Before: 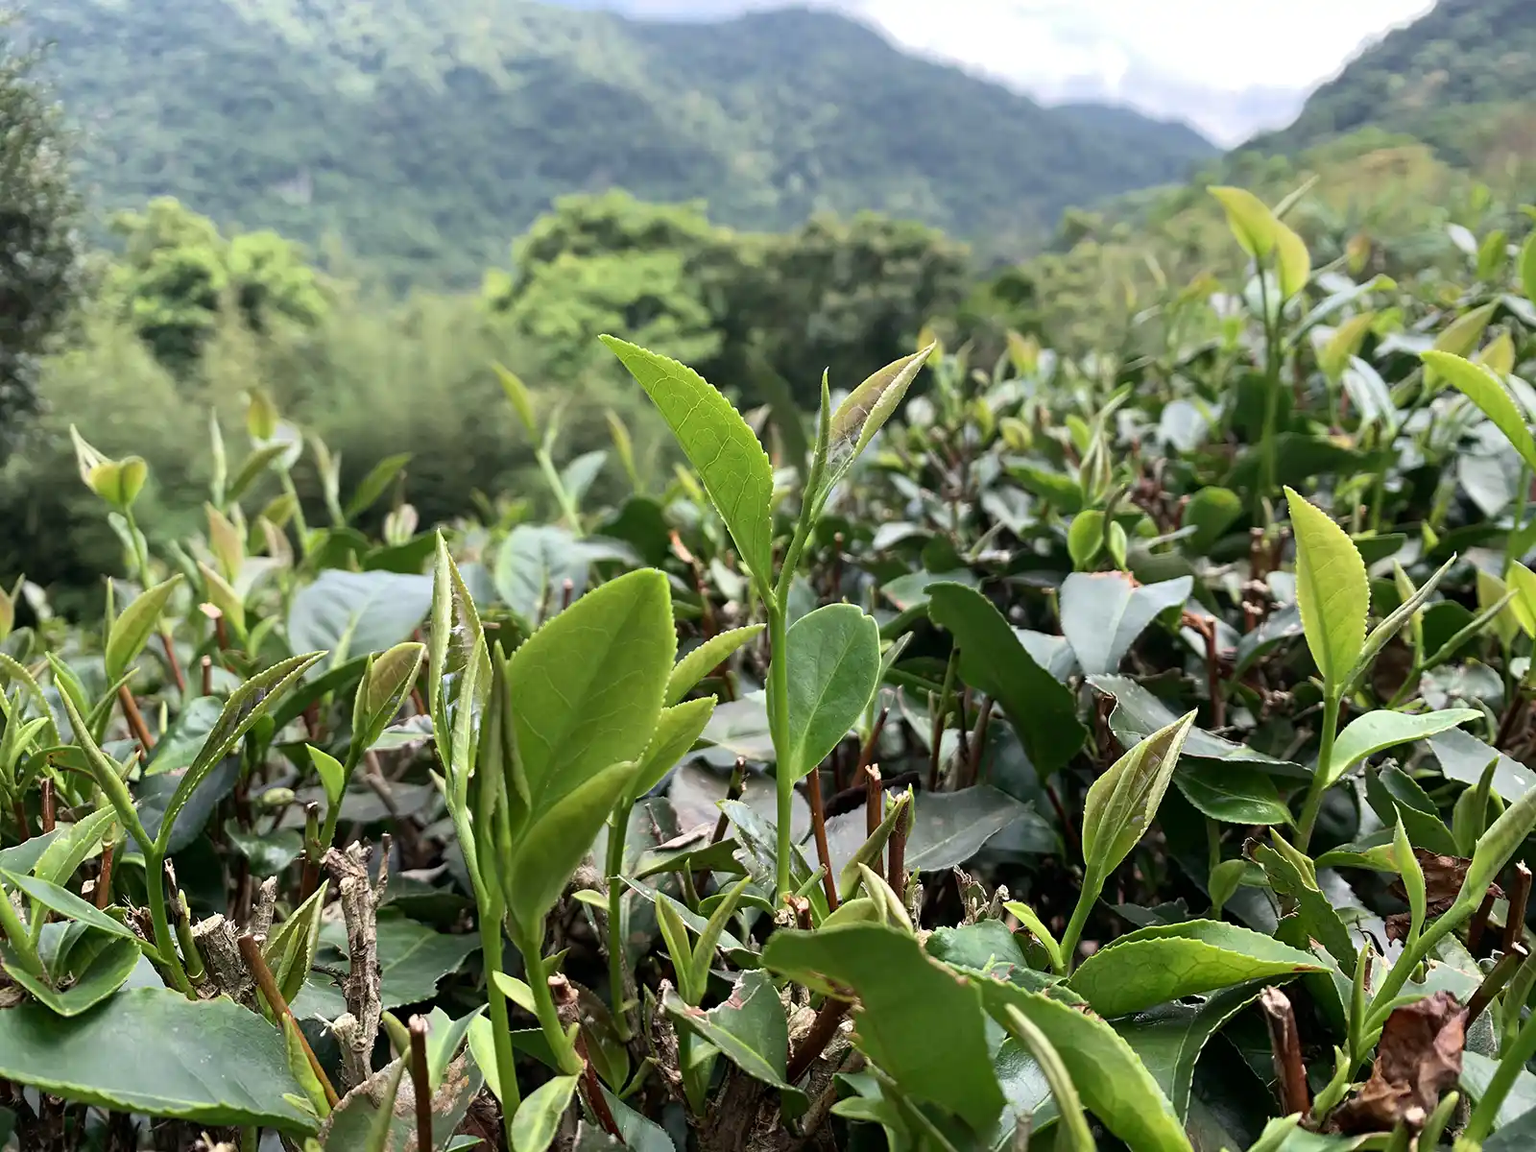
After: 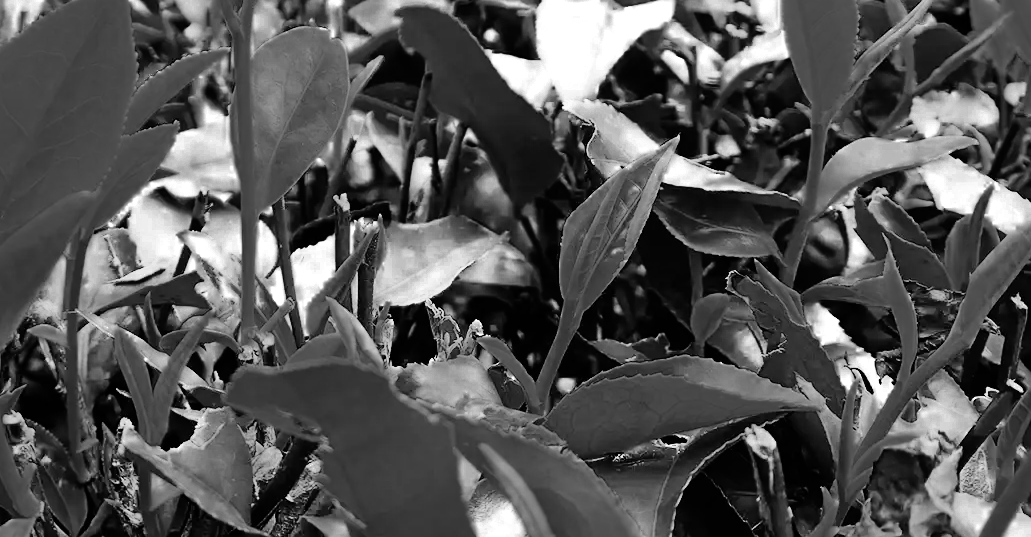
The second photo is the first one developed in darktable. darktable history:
exposure: black level correction 0, exposure 0.6 EV, compensate exposure bias true, compensate highlight preservation false
rgb curve: curves: ch0 [(0, 0) (0.21, 0.15) (0.24, 0.21) (0.5, 0.75) (0.75, 0.96) (0.89, 0.99) (1, 1)]; ch1 [(0, 0.02) (0.21, 0.13) (0.25, 0.2) (0.5, 0.67) (0.75, 0.9) (0.89, 0.97) (1, 1)]; ch2 [(0, 0.02) (0.21, 0.13) (0.25, 0.2) (0.5, 0.67) (0.75, 0.9) (0.89, 0.97) (1, 1)], compensate middle gray true
contrast brightness saturation: contrast 0.04, saturation 0.07
color zones: curves: ch0 [(0.287, 0.048) (0.493, 0.484) (0.737, 0.816)]; ch1 [(0, 0) (0.143, 0) (0.286, 0) (0.429, 0) (0.571, 0) (0.714, 0) (0.857, 0)]
crop and rotate: left 35.509%, top 50.238%, bottom 4.934%
